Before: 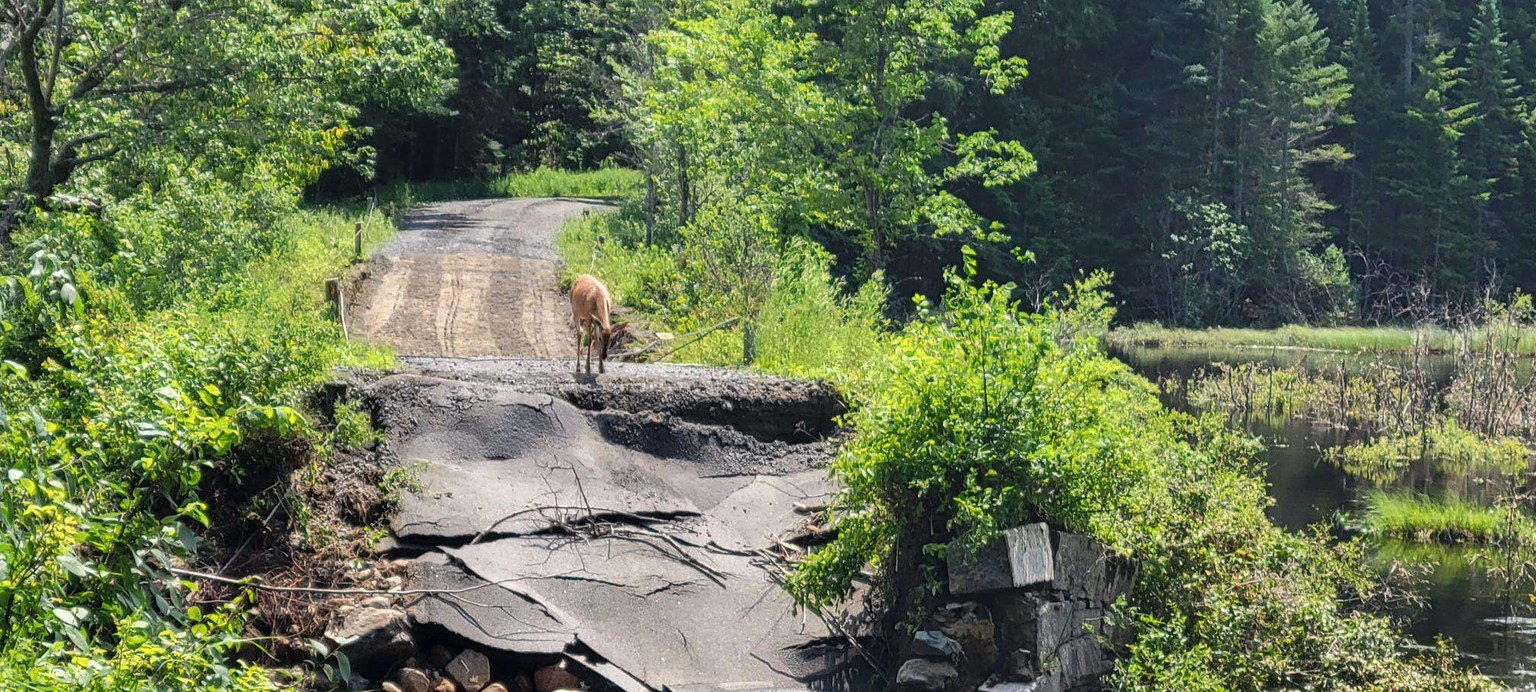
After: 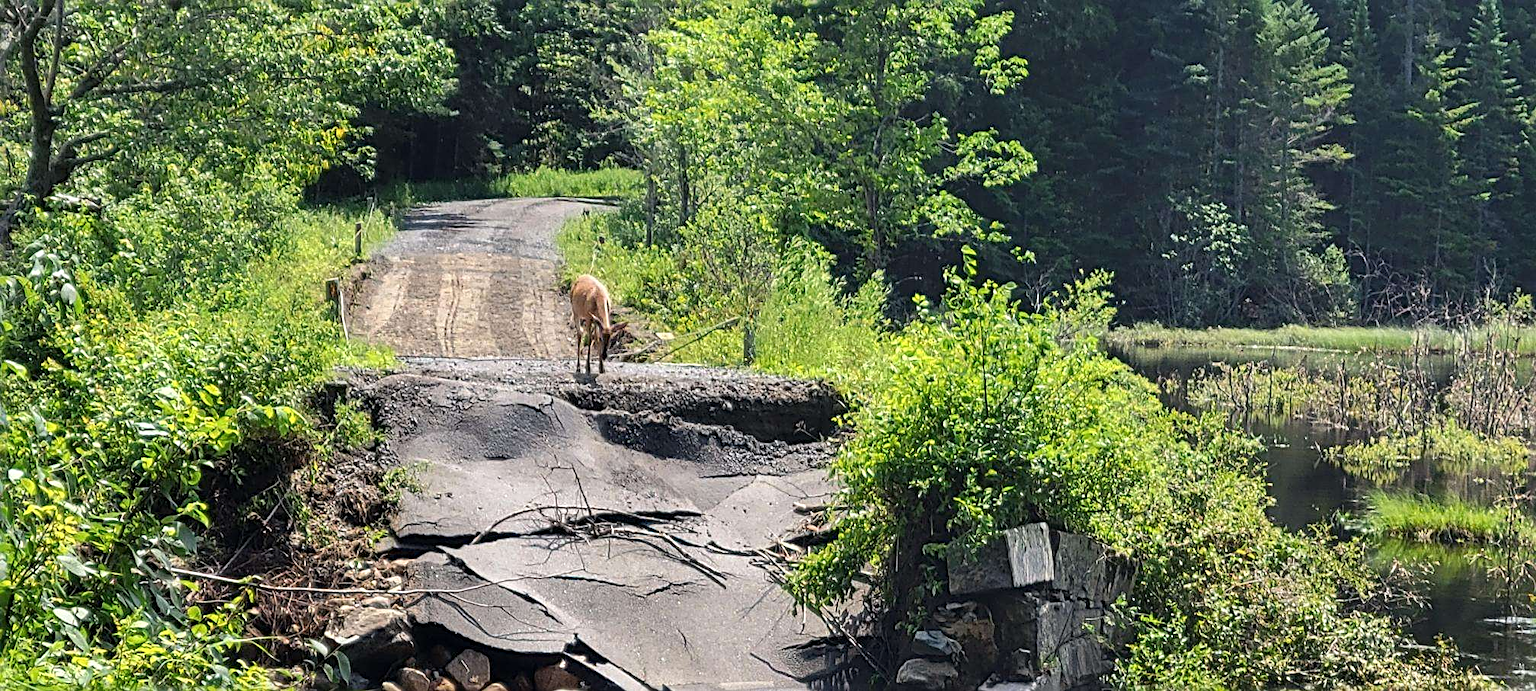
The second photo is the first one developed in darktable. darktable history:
sharpen: radius 3.113
